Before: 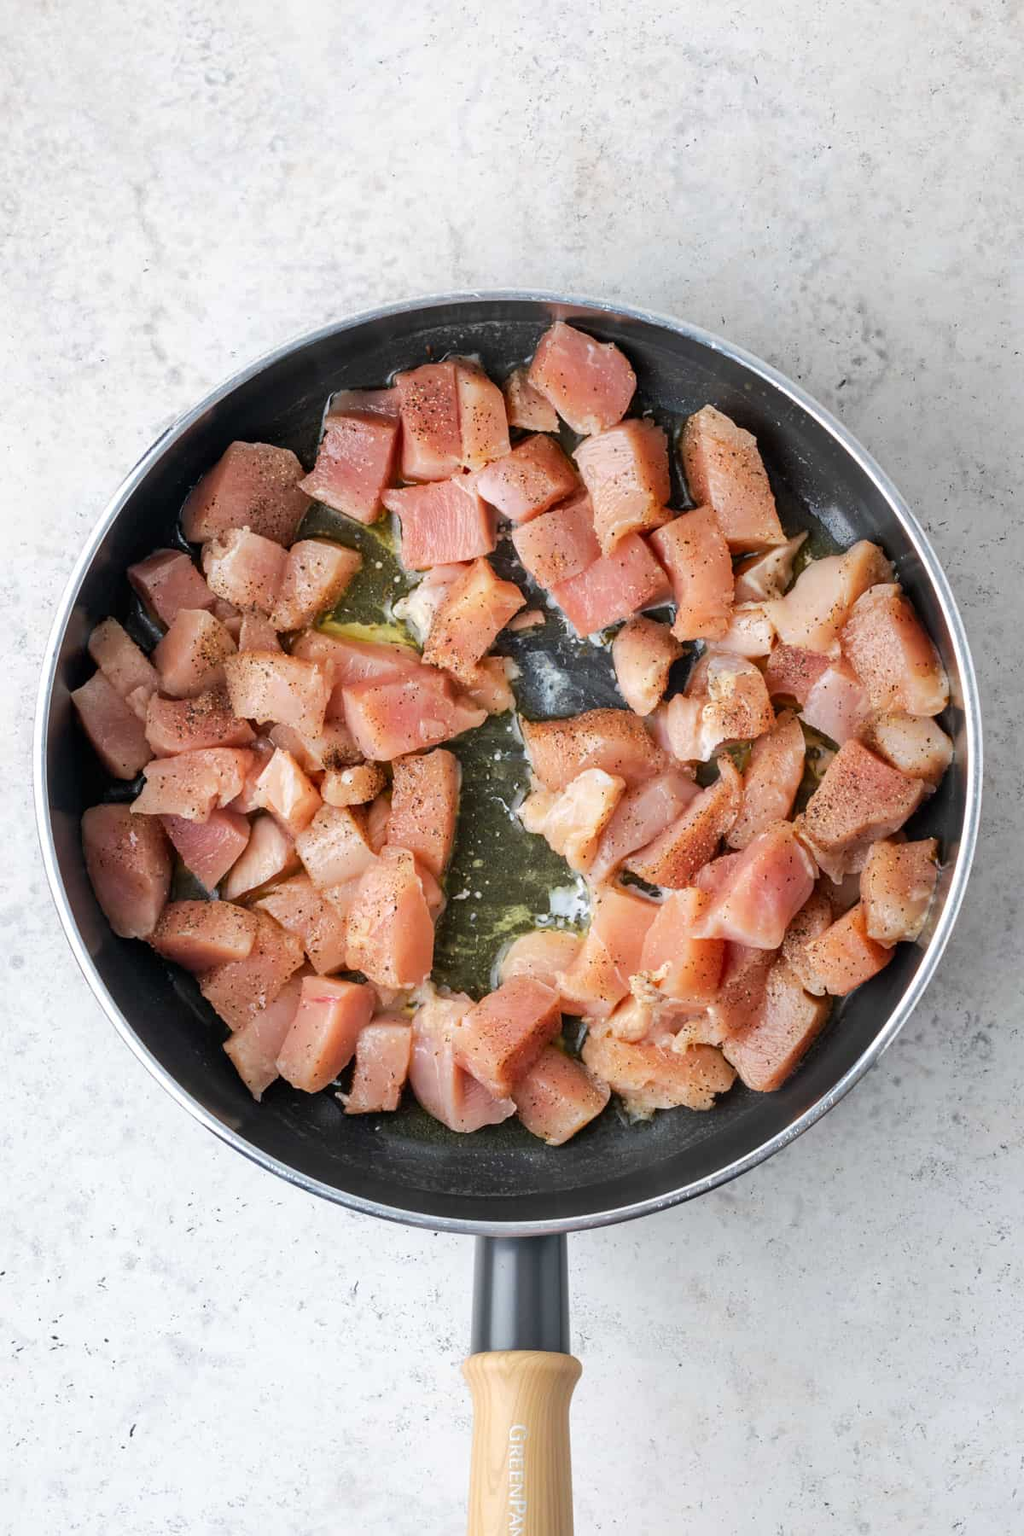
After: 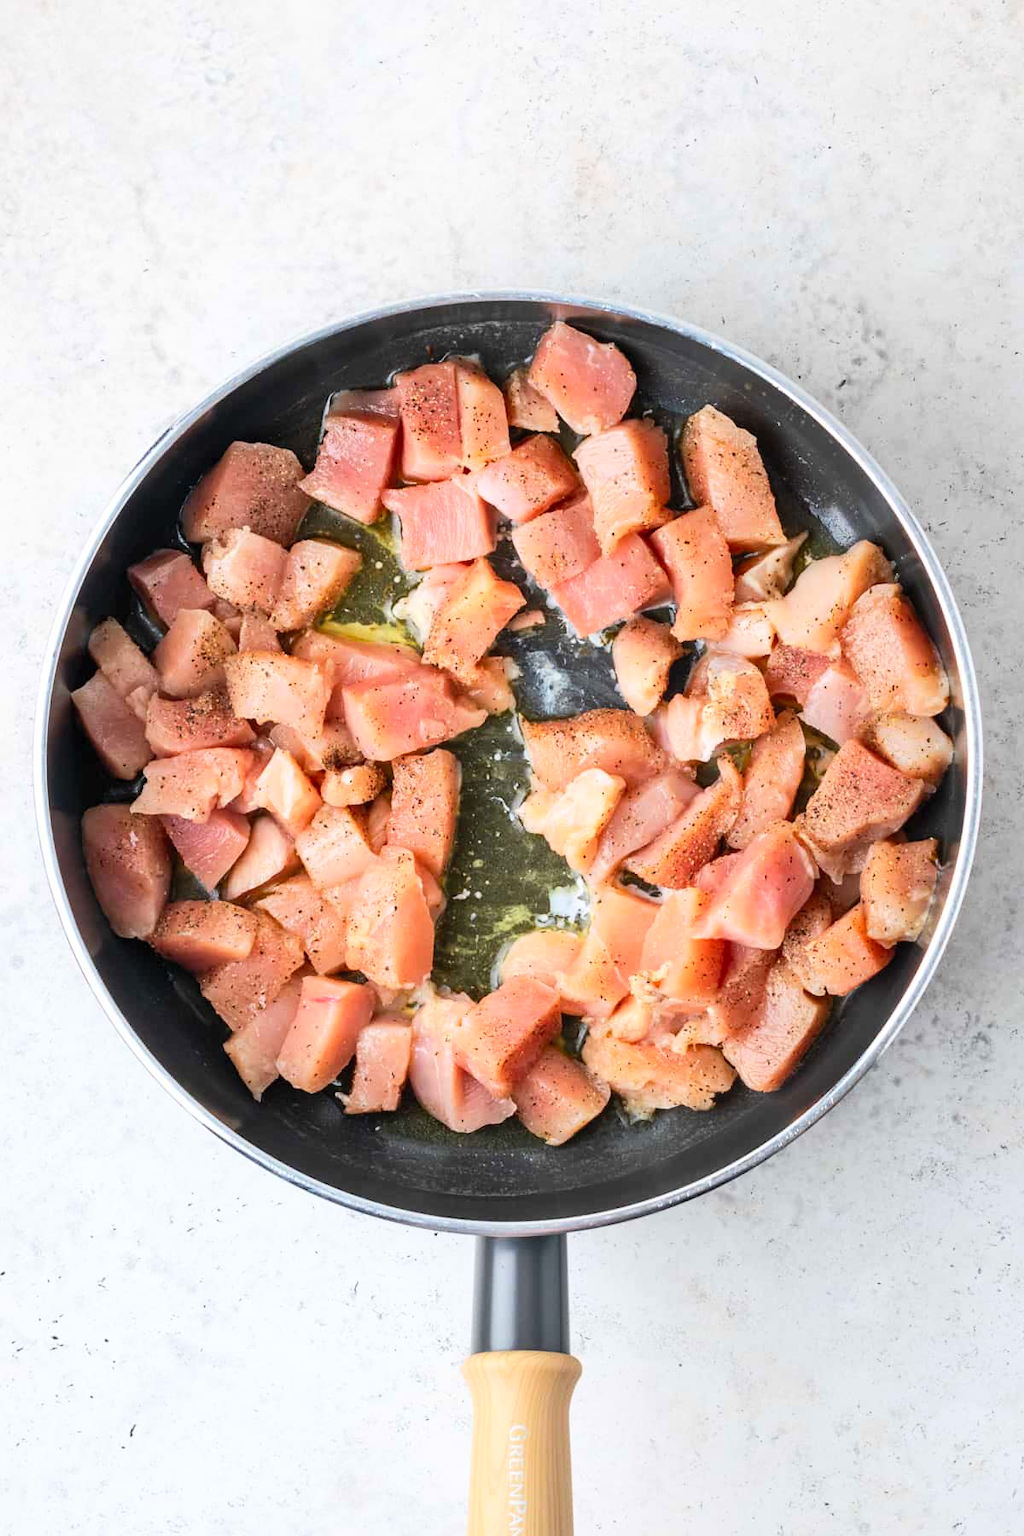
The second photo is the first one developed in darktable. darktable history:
contrast brightness saturation: contrast 0.203, brightness 0.163, saturation 0.226
